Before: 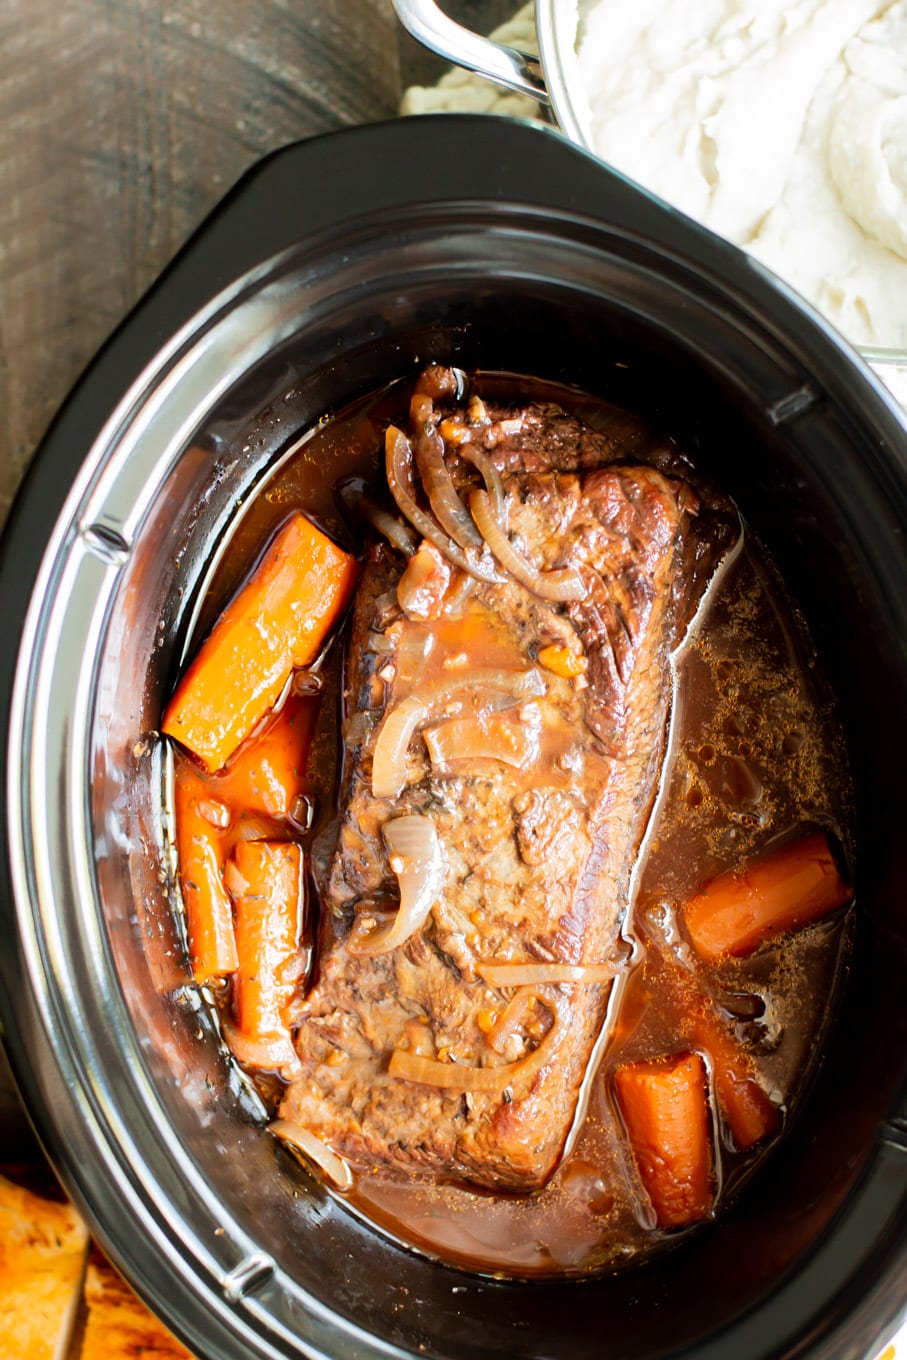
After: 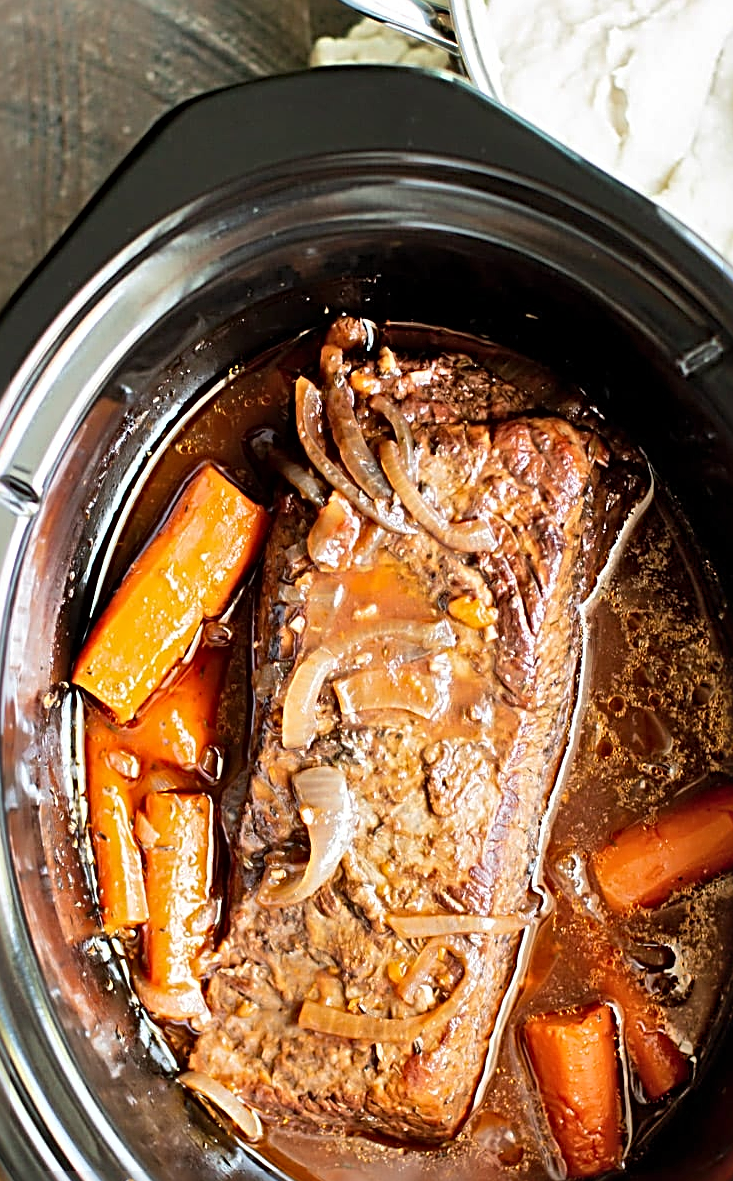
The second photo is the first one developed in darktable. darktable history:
sharpen: radius 3.678, amount 0.942
shadows and highlights: low approximation 0.01, soften with gaussian
crop: left 10.003%, top 3.643%, right 9.181%, bottom 9.476%
